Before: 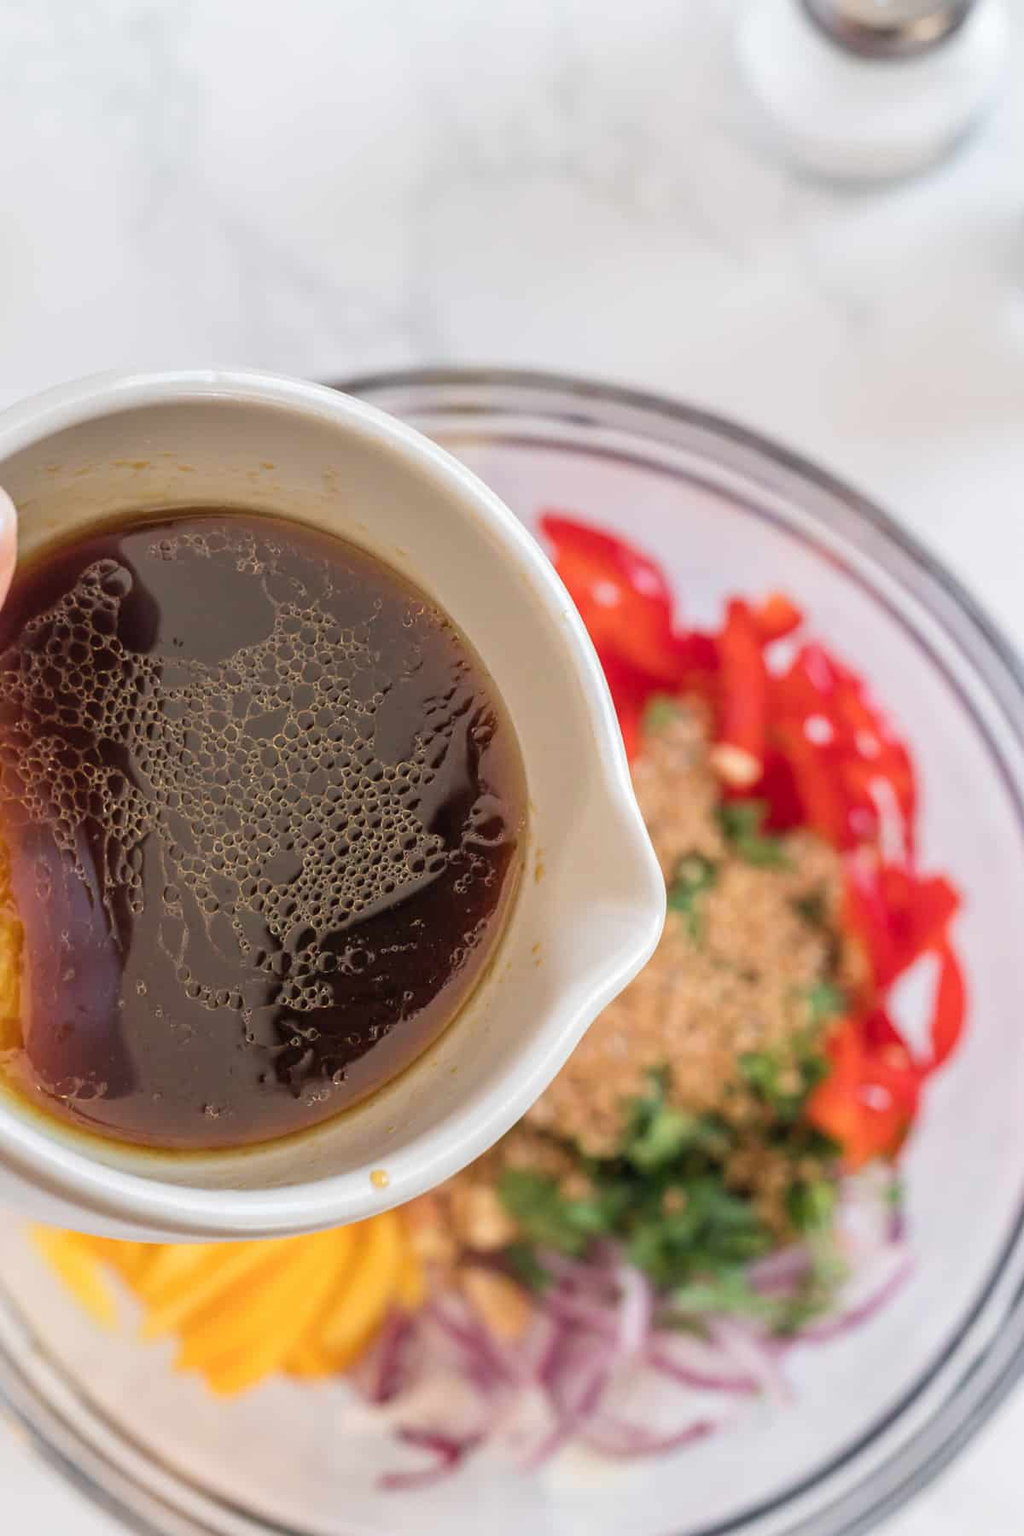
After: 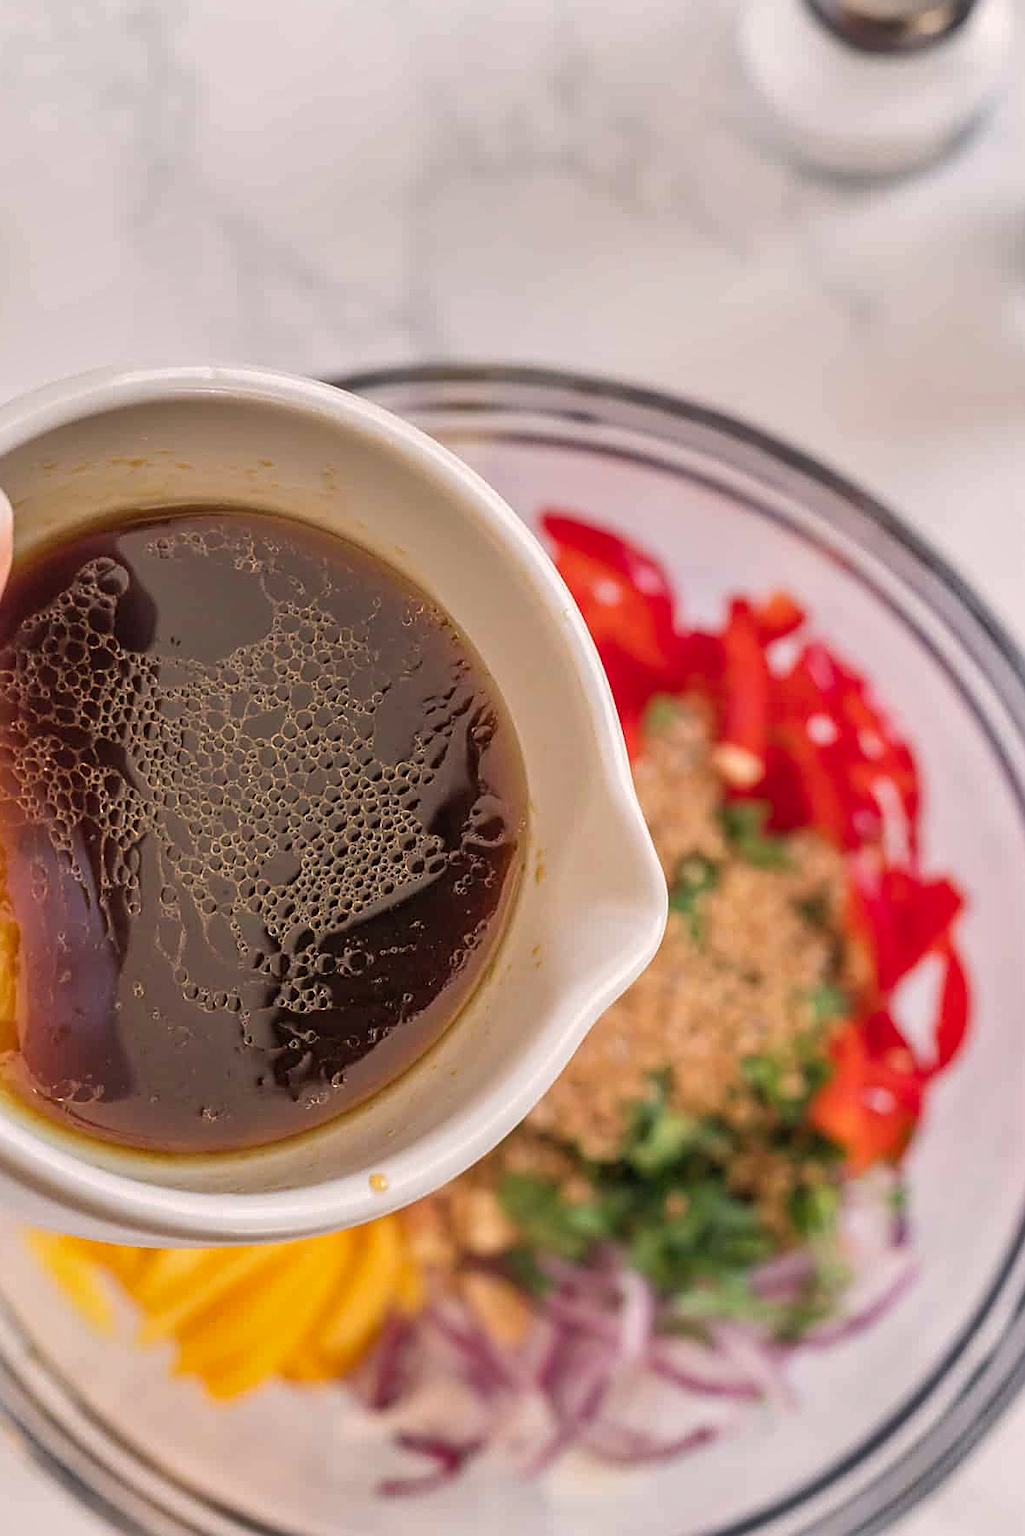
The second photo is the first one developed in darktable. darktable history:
color correction: highlights a* 5.81, highlights b* 4.84
shadows and highlights: shadows 43.71, white point adjustment -1.46, soften with gaussian
crop: left 0.434%, top 0.485%, right 0.244%, bottom 0.386%
sharpen: on, module defaults
